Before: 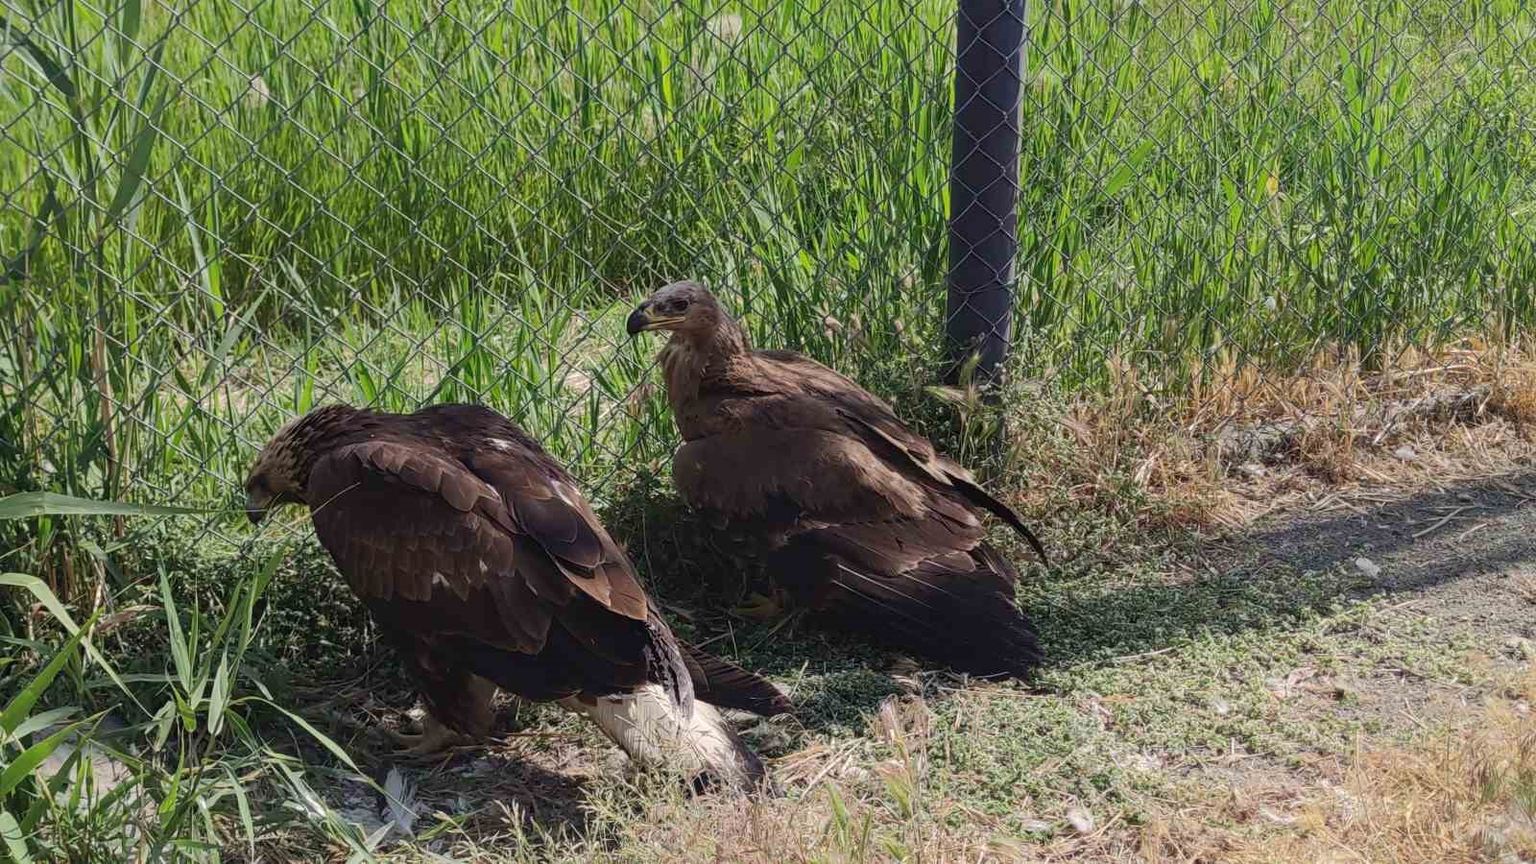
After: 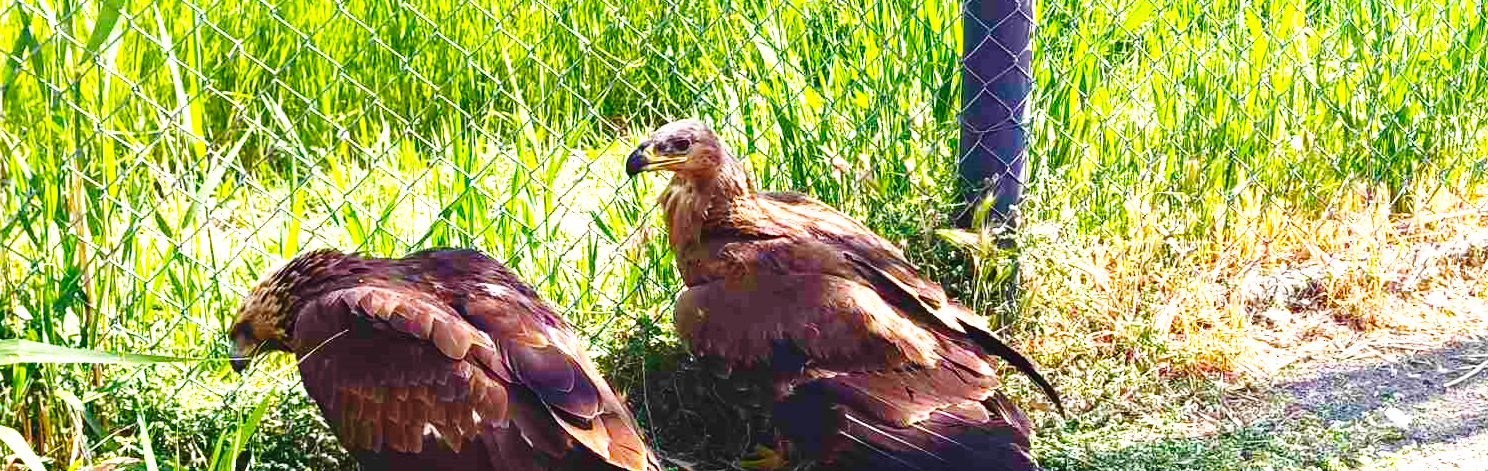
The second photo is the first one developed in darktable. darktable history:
exposure: black level correction 0, exposure 1.1 EV, compensate highlight preservation false
crop: left 1.744%, top 19.225%, right 5.069%, bottom 28.357%
color balance rgb: linear chroma grading › global chroma 9%, perceptual saturation grading › global saturation 36%, perceptual saturation grading › shadows 35%, perceptual brilliance grading › global brilliance 21.21%, perceptual brilliance grading › shadows -35%, global vibrance 21.21%
base curve: curves: ch0 [(0, 0) (0.028, 0.03) (0.121, 0.232) (0.46, 0.748) (0.859, 0.968) (1, 1)], preserve colors none
